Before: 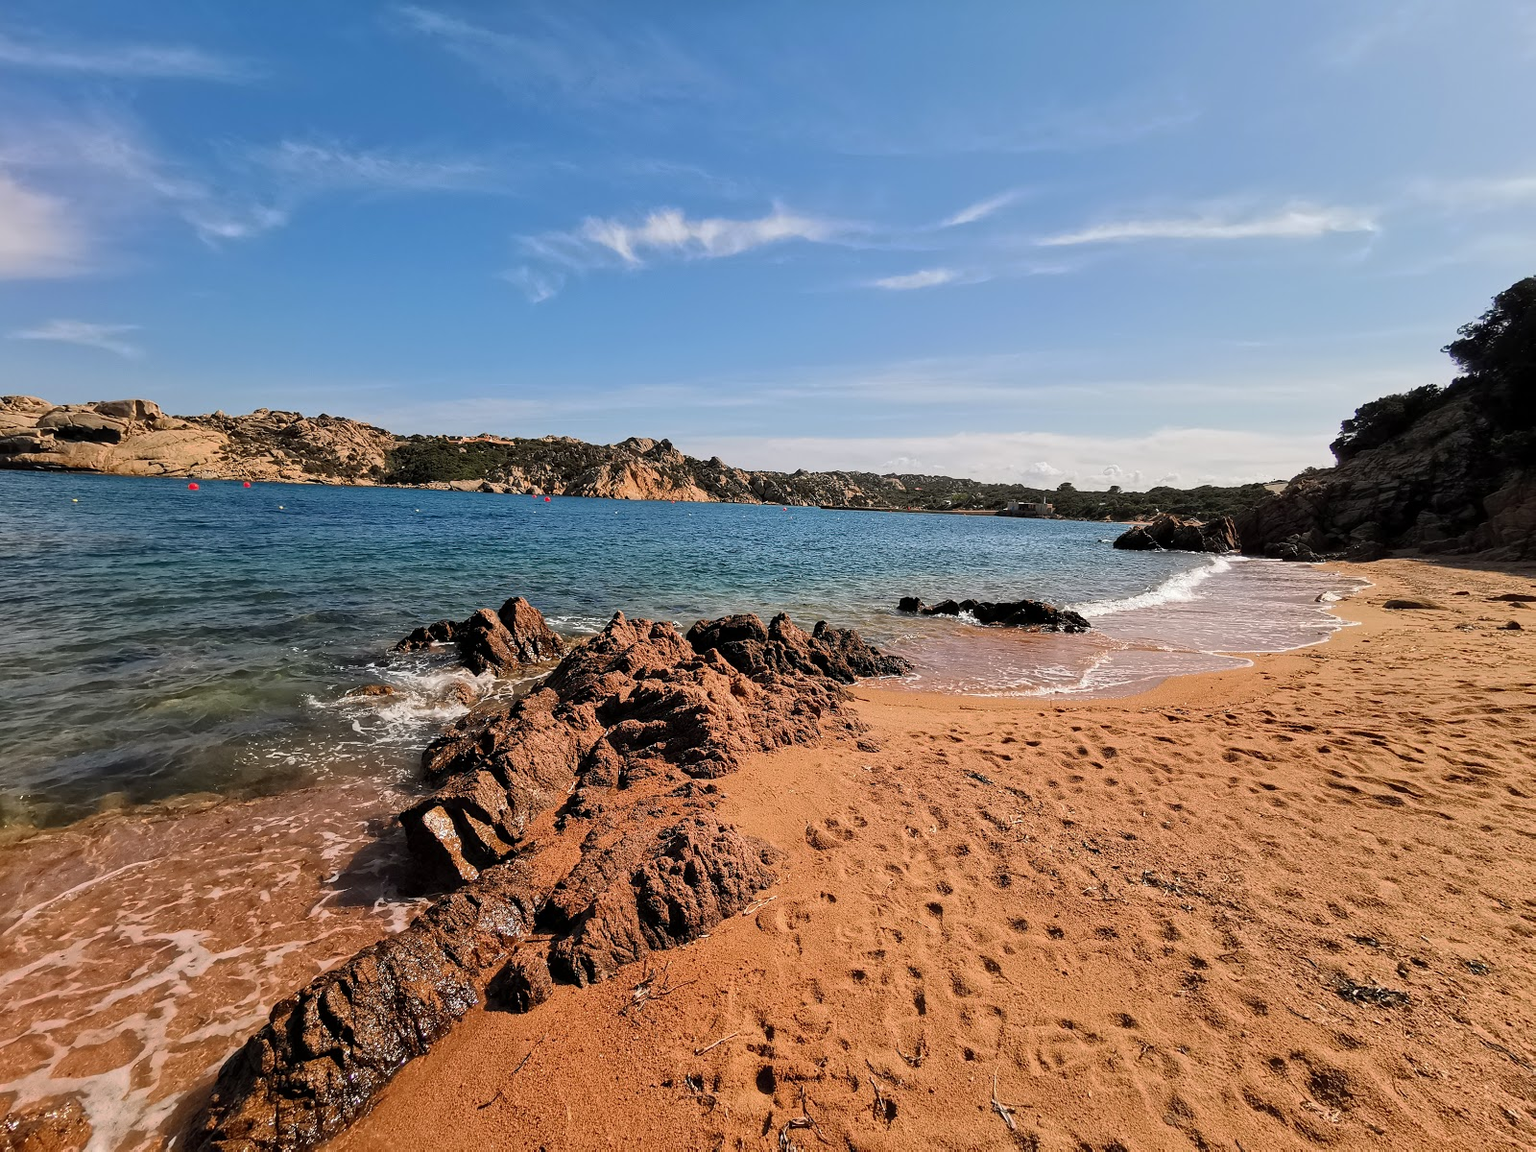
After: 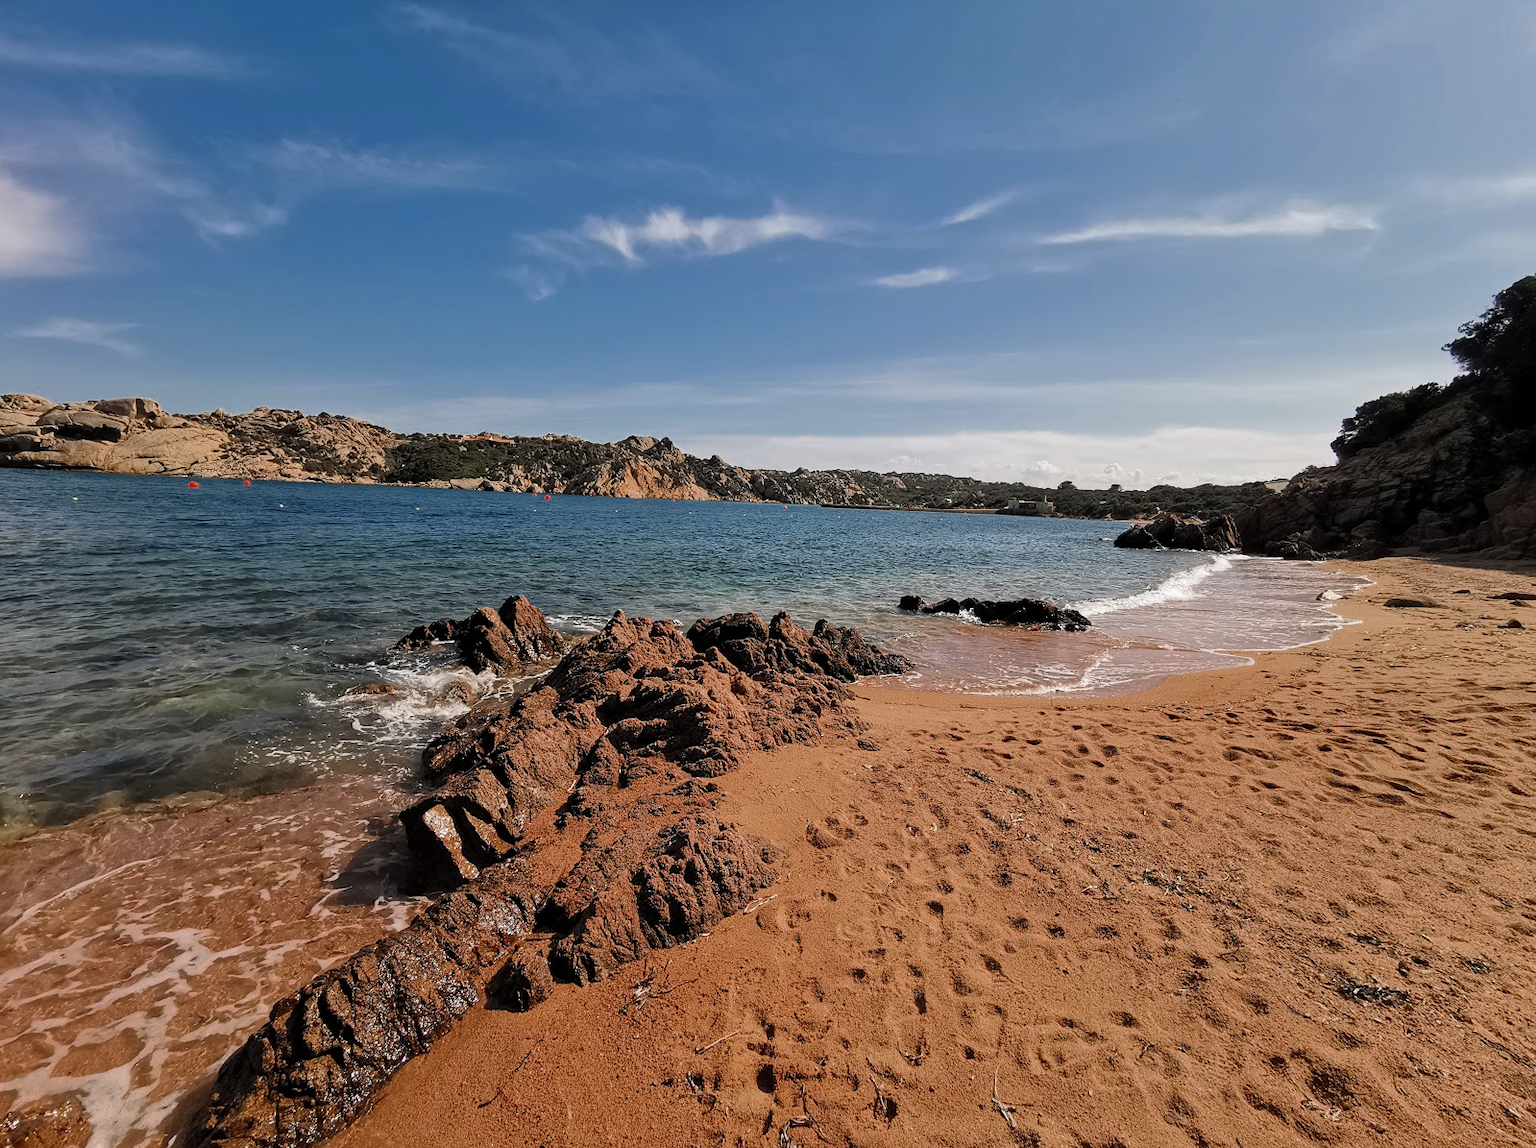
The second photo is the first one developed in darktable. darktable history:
crop: top 0.18%, bottom 0.093%
color zones: curves: ch0 [(0, 0.5) (0.125, 0.4) (0.25, 0.5) (0.375, 0.4) (0.5, 0.4) (0.625, 0.35) (0.75, 0.35) (0.875, 0.5)]; ch1 [(0, 0.35) (0.125, 0.45) (0.25, 0.35) (0.375, 0.35) (0.5, 0.35) (0.625, 0.35) (0.75, 0.45) (0.875, 0.35)]; ch2 [(0, 0.6) (0.125, 0.5) (0.25, 0.5) (0.375, 0.6) (0.5, 0.6) (0.625, 0.5) (0.75, 0.5) (0.875, 0.5)]
